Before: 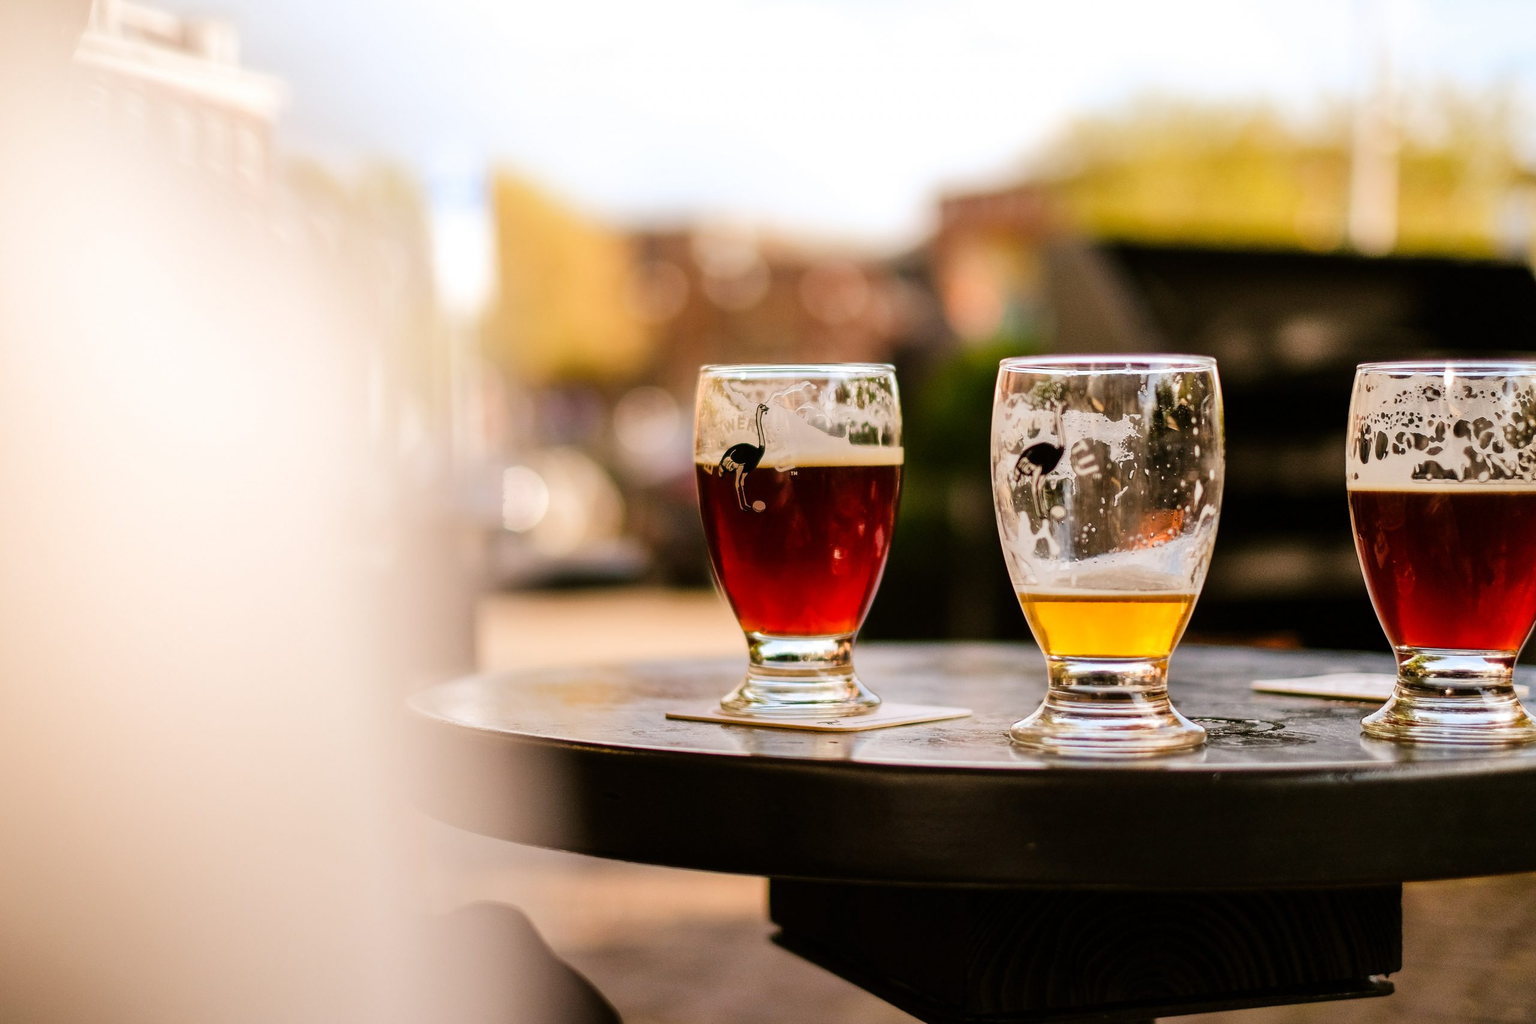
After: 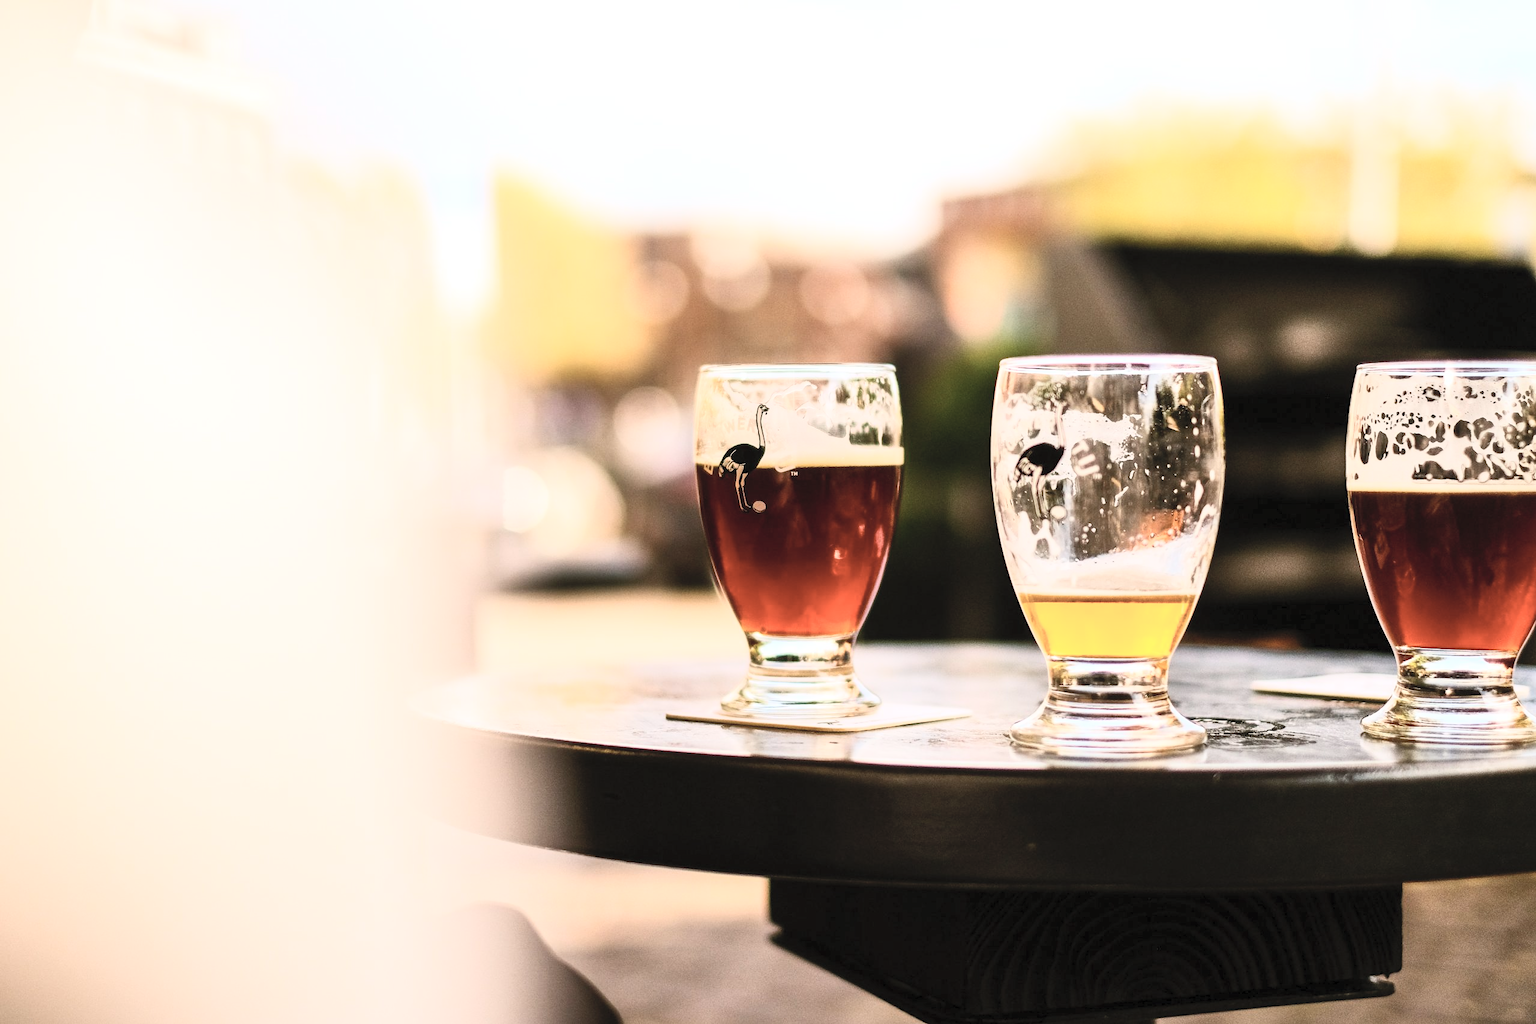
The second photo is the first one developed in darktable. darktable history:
contrast brightness saturation: contrast 0.425, brightness 0.546, saturation -0.193
